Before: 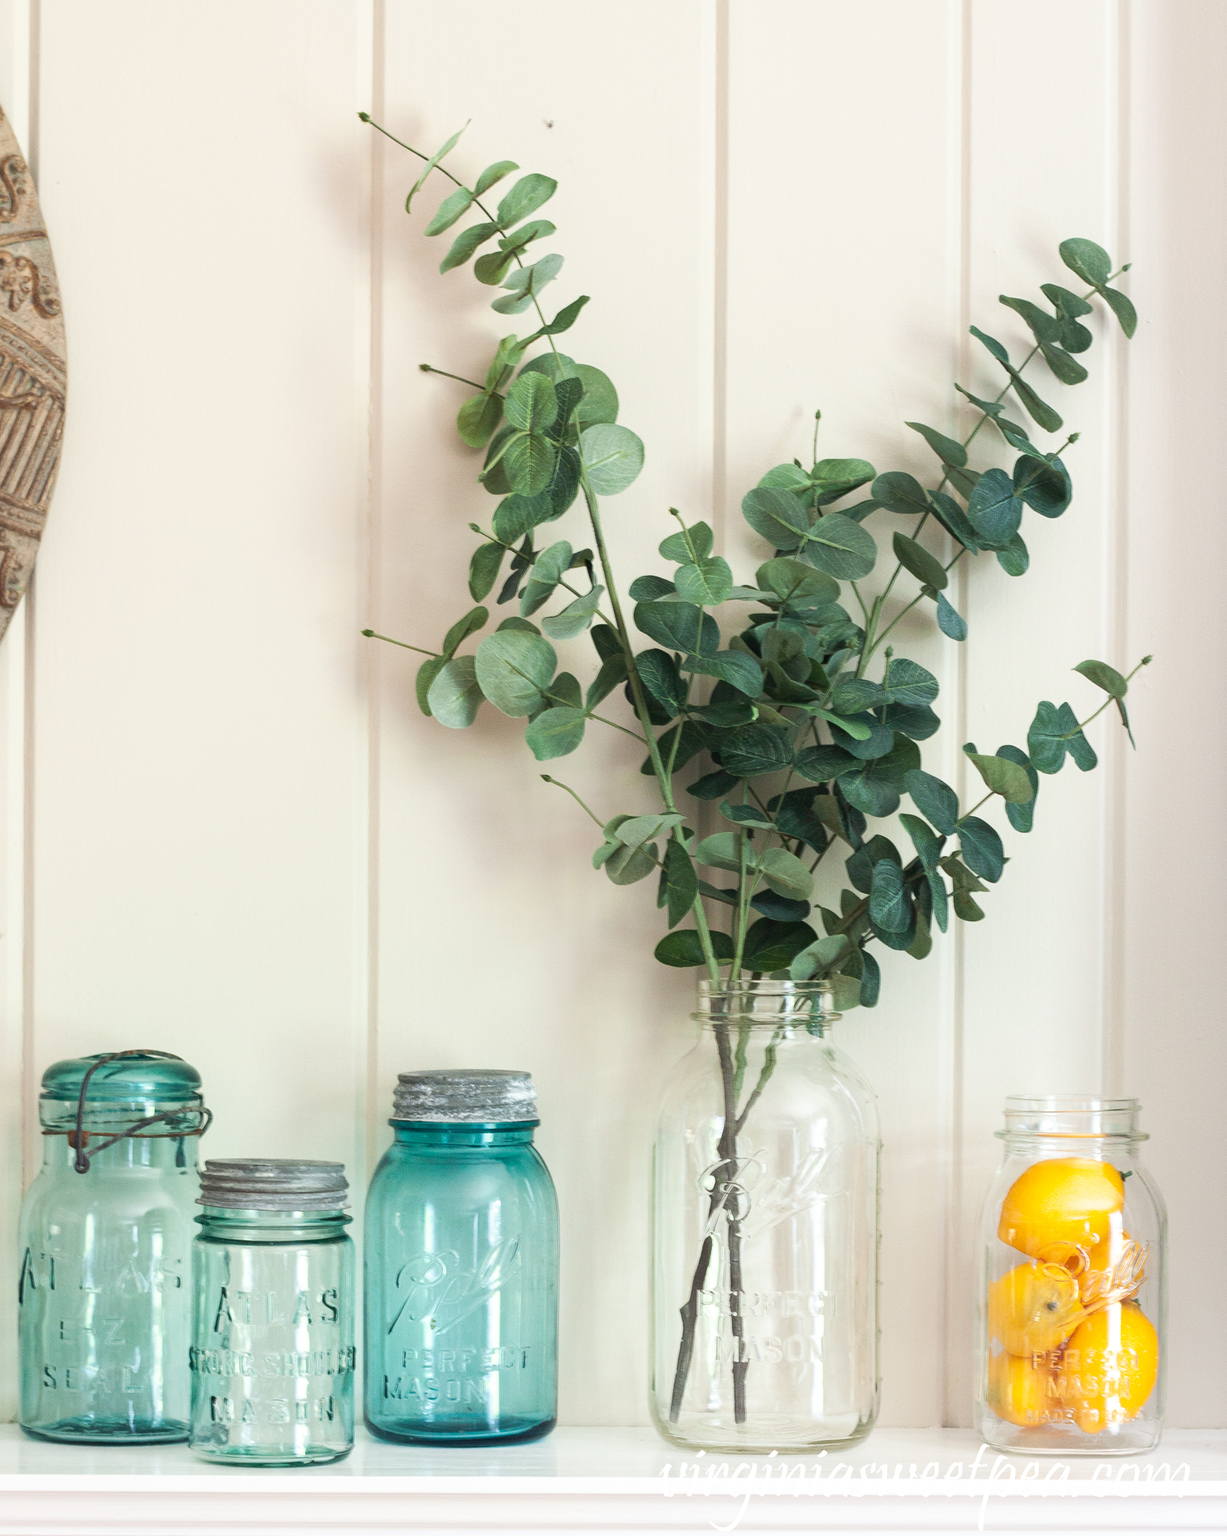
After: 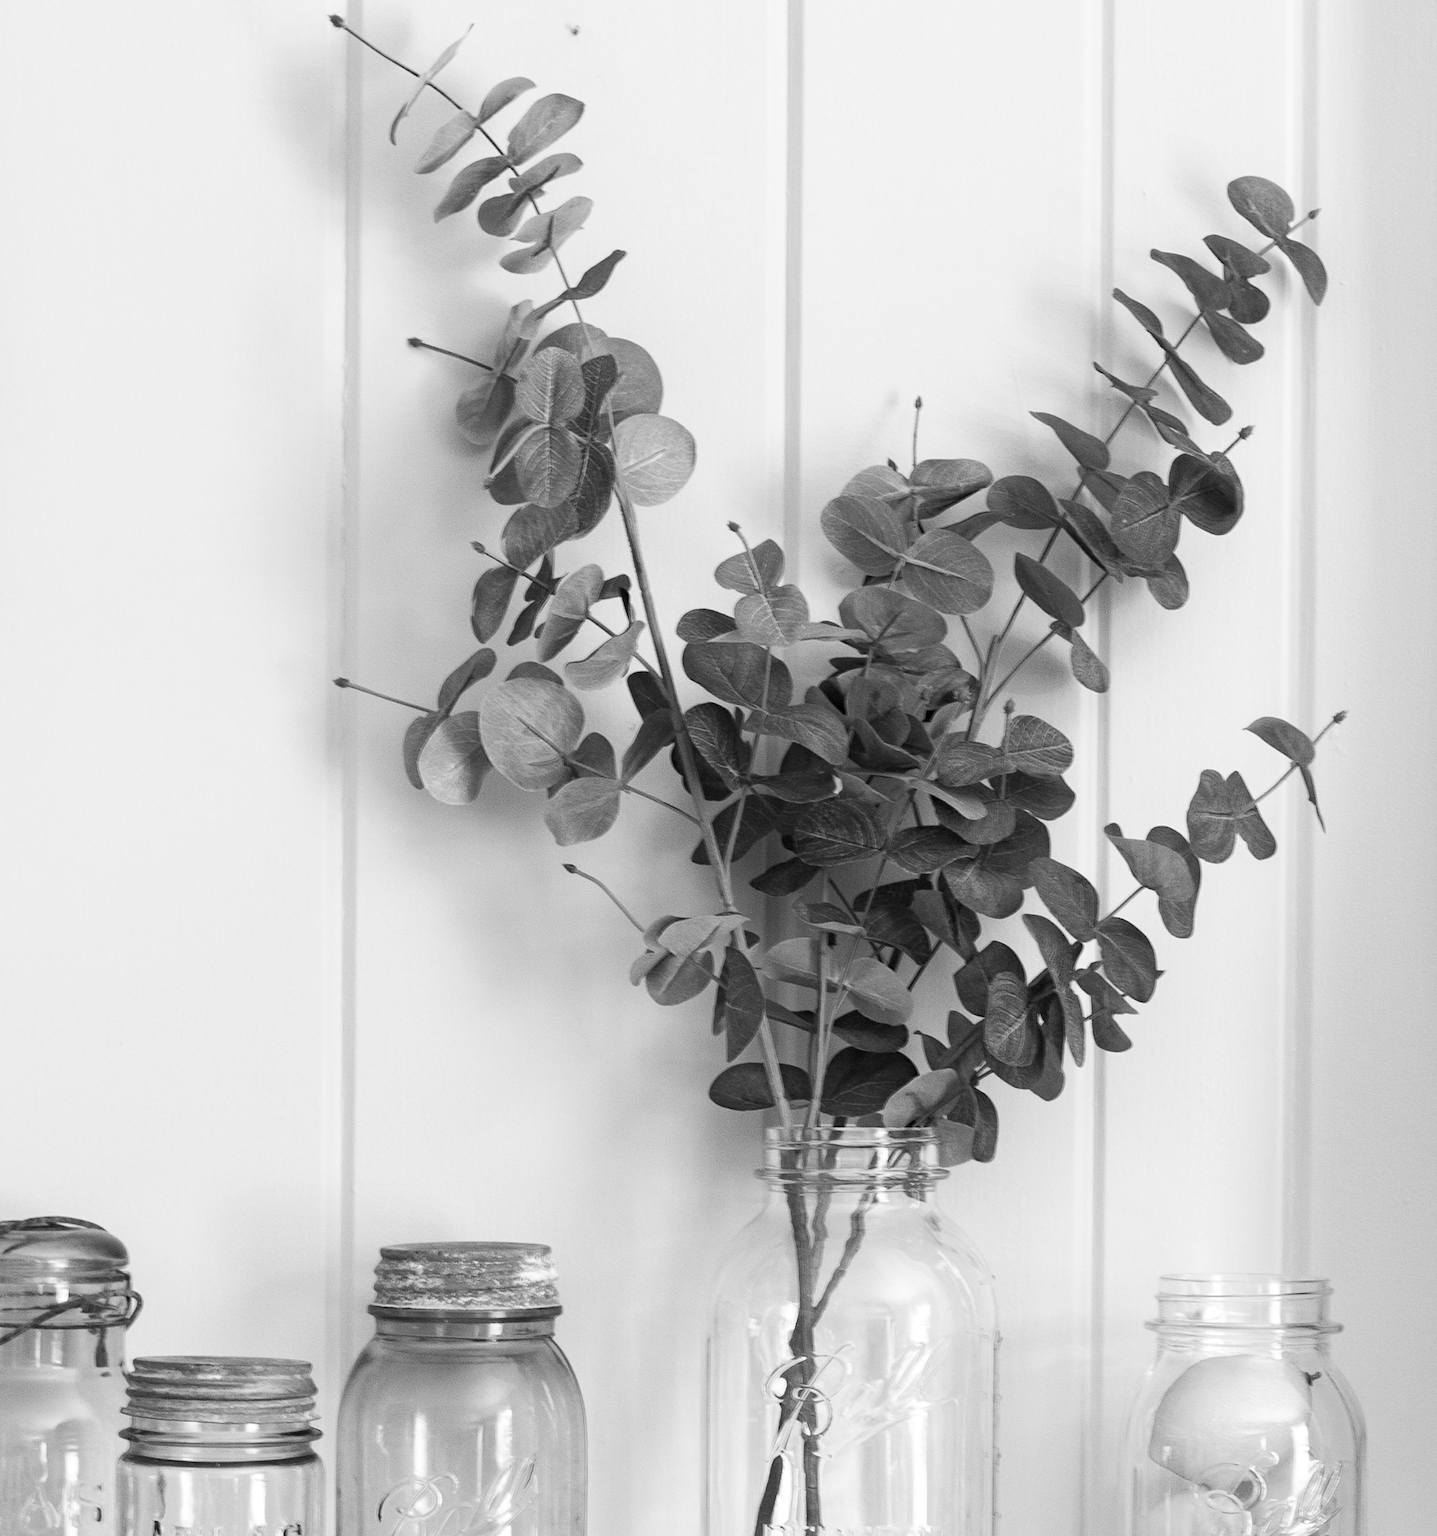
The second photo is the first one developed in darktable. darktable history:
crop: left 8.284%, top 6.587%, bottom 15.385%
contrast brightness saturation: saturation -0.999
haze removal: compatibility mode true, adaptive false
tone equalizer: on, module defaults
